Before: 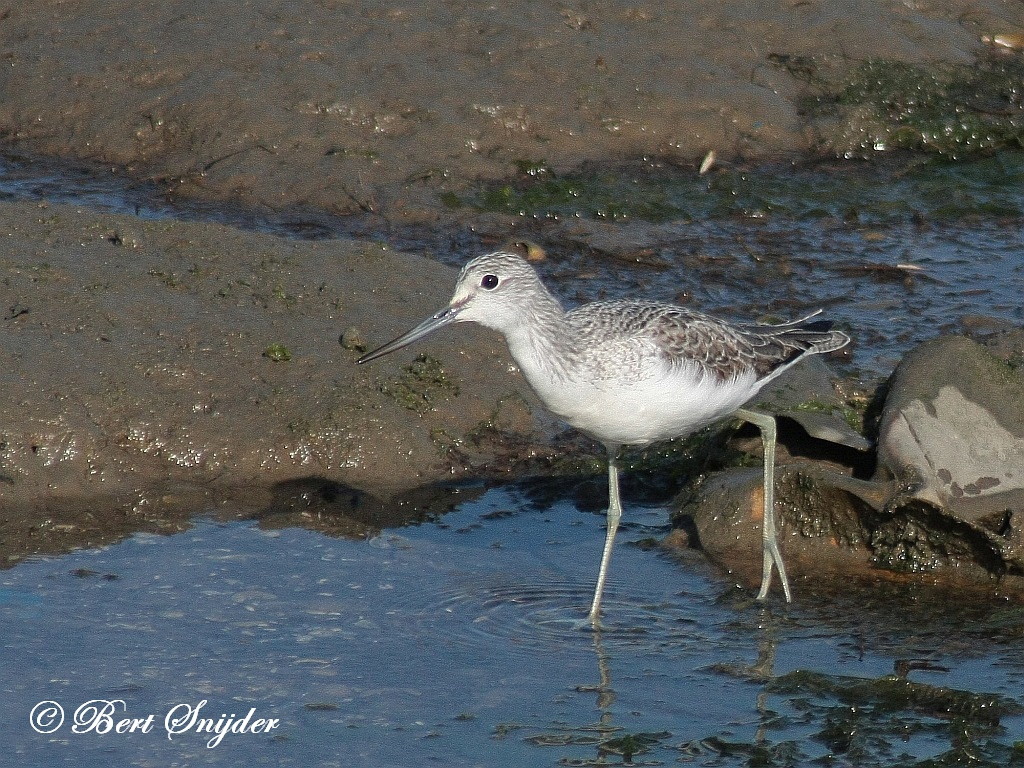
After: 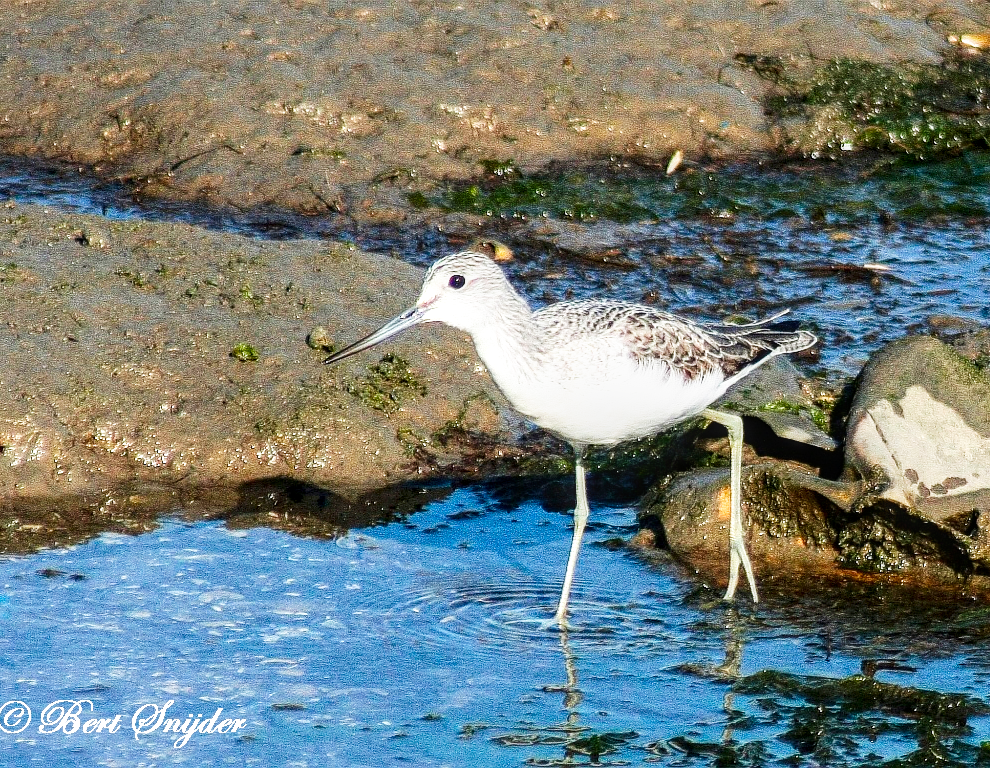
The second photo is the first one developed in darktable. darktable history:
local contrast: on, module defaults
crop and rotate: left 3.238%
contrast brightness saturation: contrast 0.18, saturation 0.3
base curve: curves: ch0 [(0, 0) (0.007, 0.004) (0.027, 0.03) (0.046, 0.07) (0.207, 0.54) (0.442, 0.872) (0.673, 0.972) (1, 1)], preserve colors none
